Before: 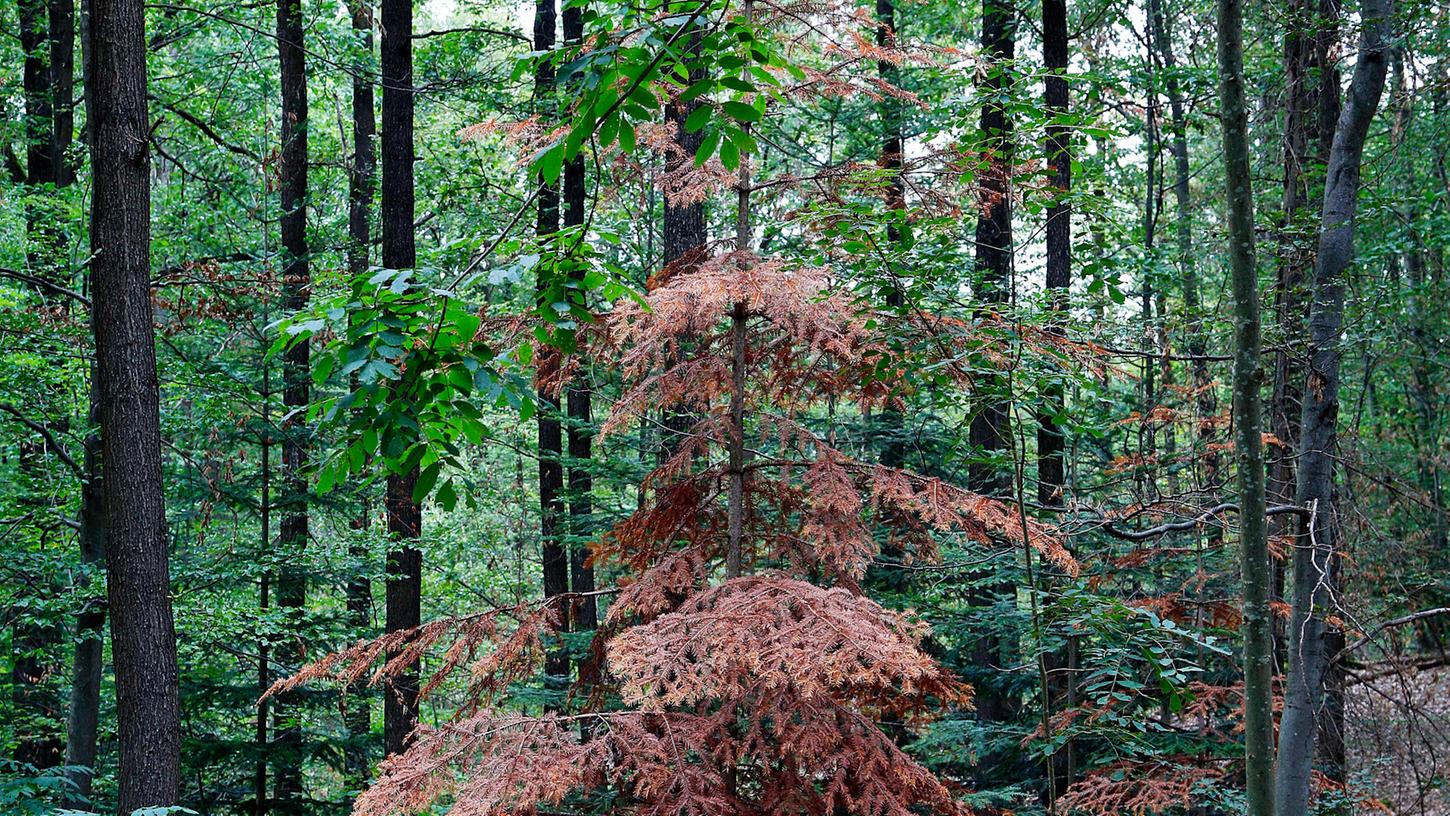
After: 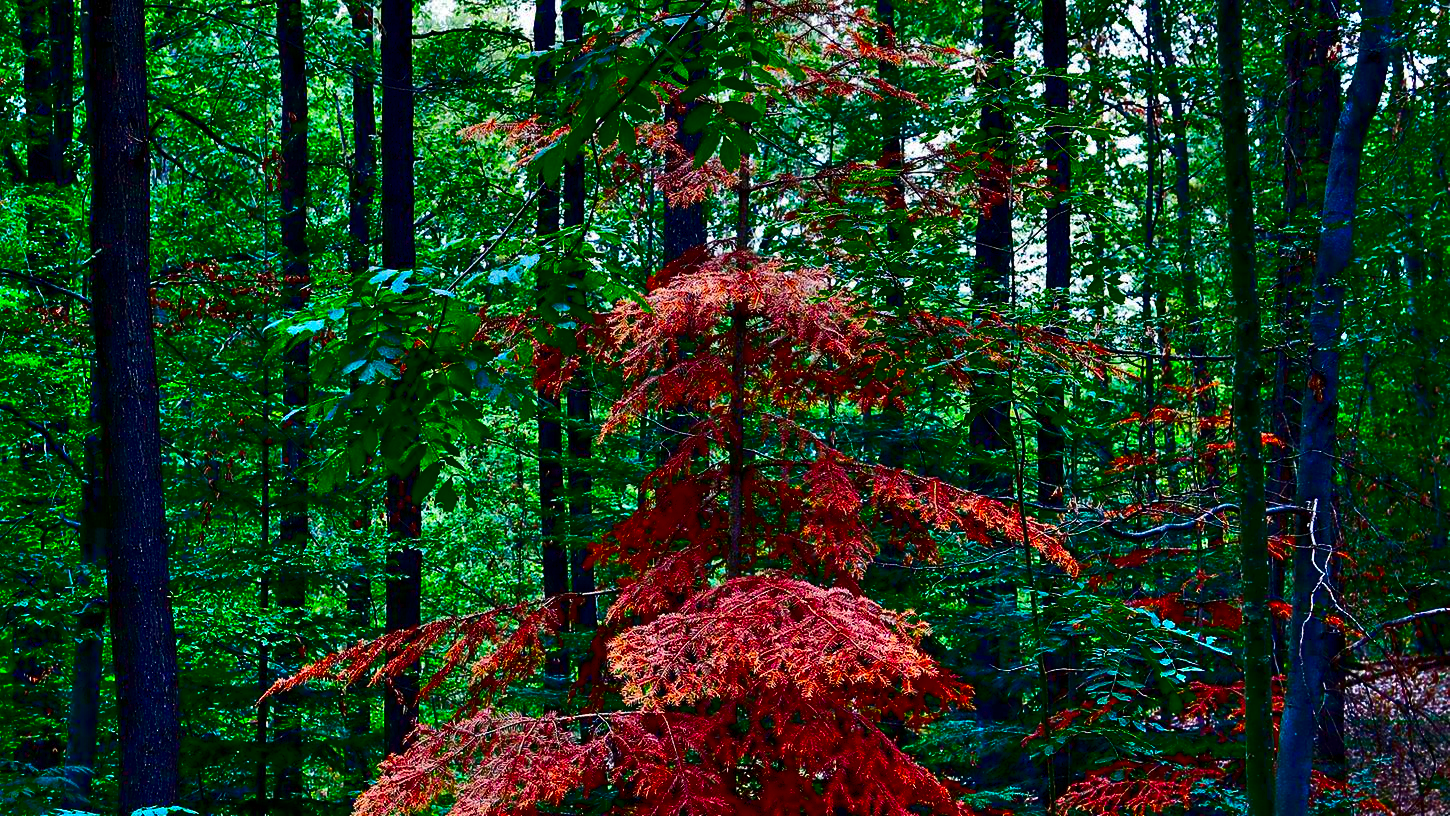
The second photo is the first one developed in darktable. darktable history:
contrast brightness saturation: brightness -0.999, saturation 0.985
shadows and highlights: shadows 58.59, highlights -60.47, soften with gaussian
